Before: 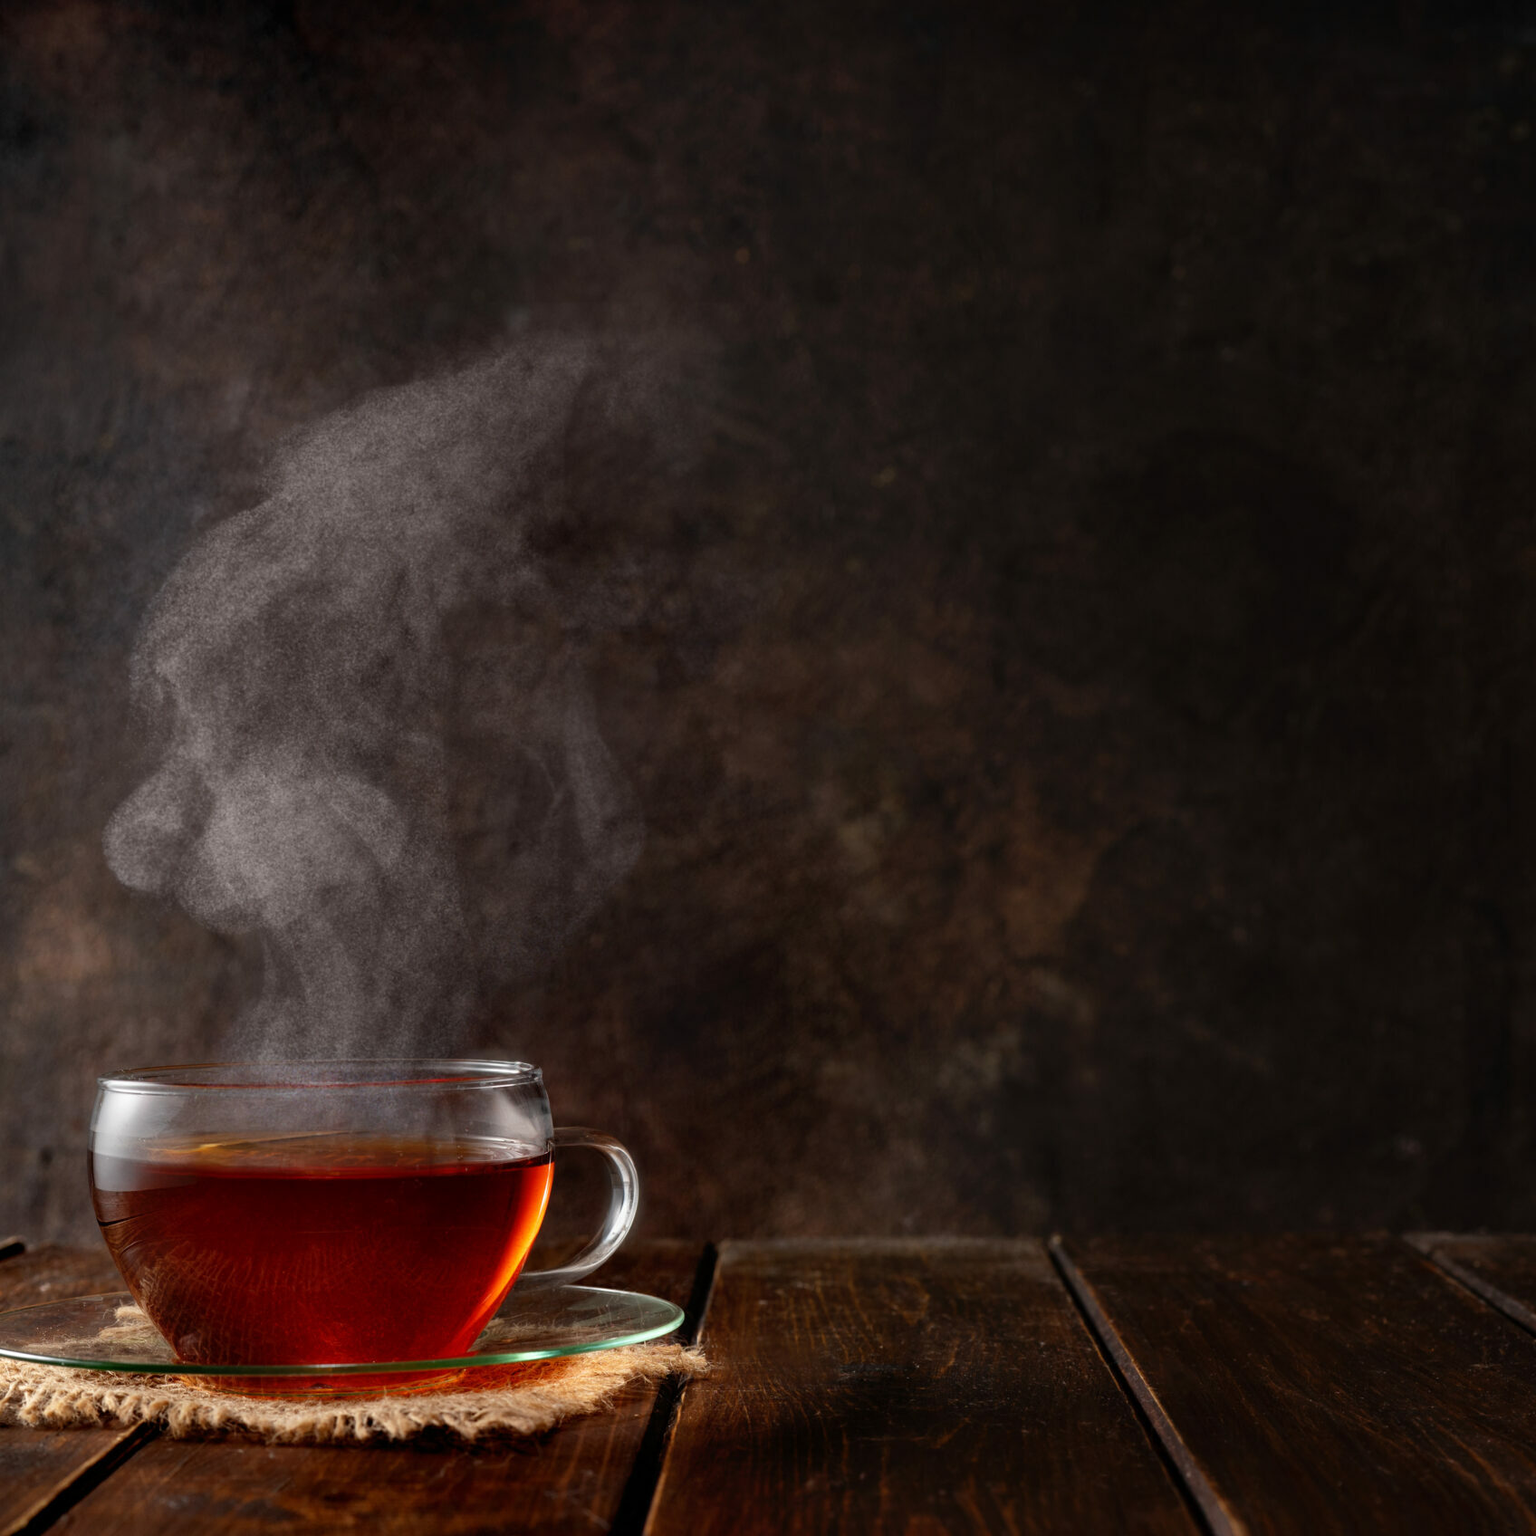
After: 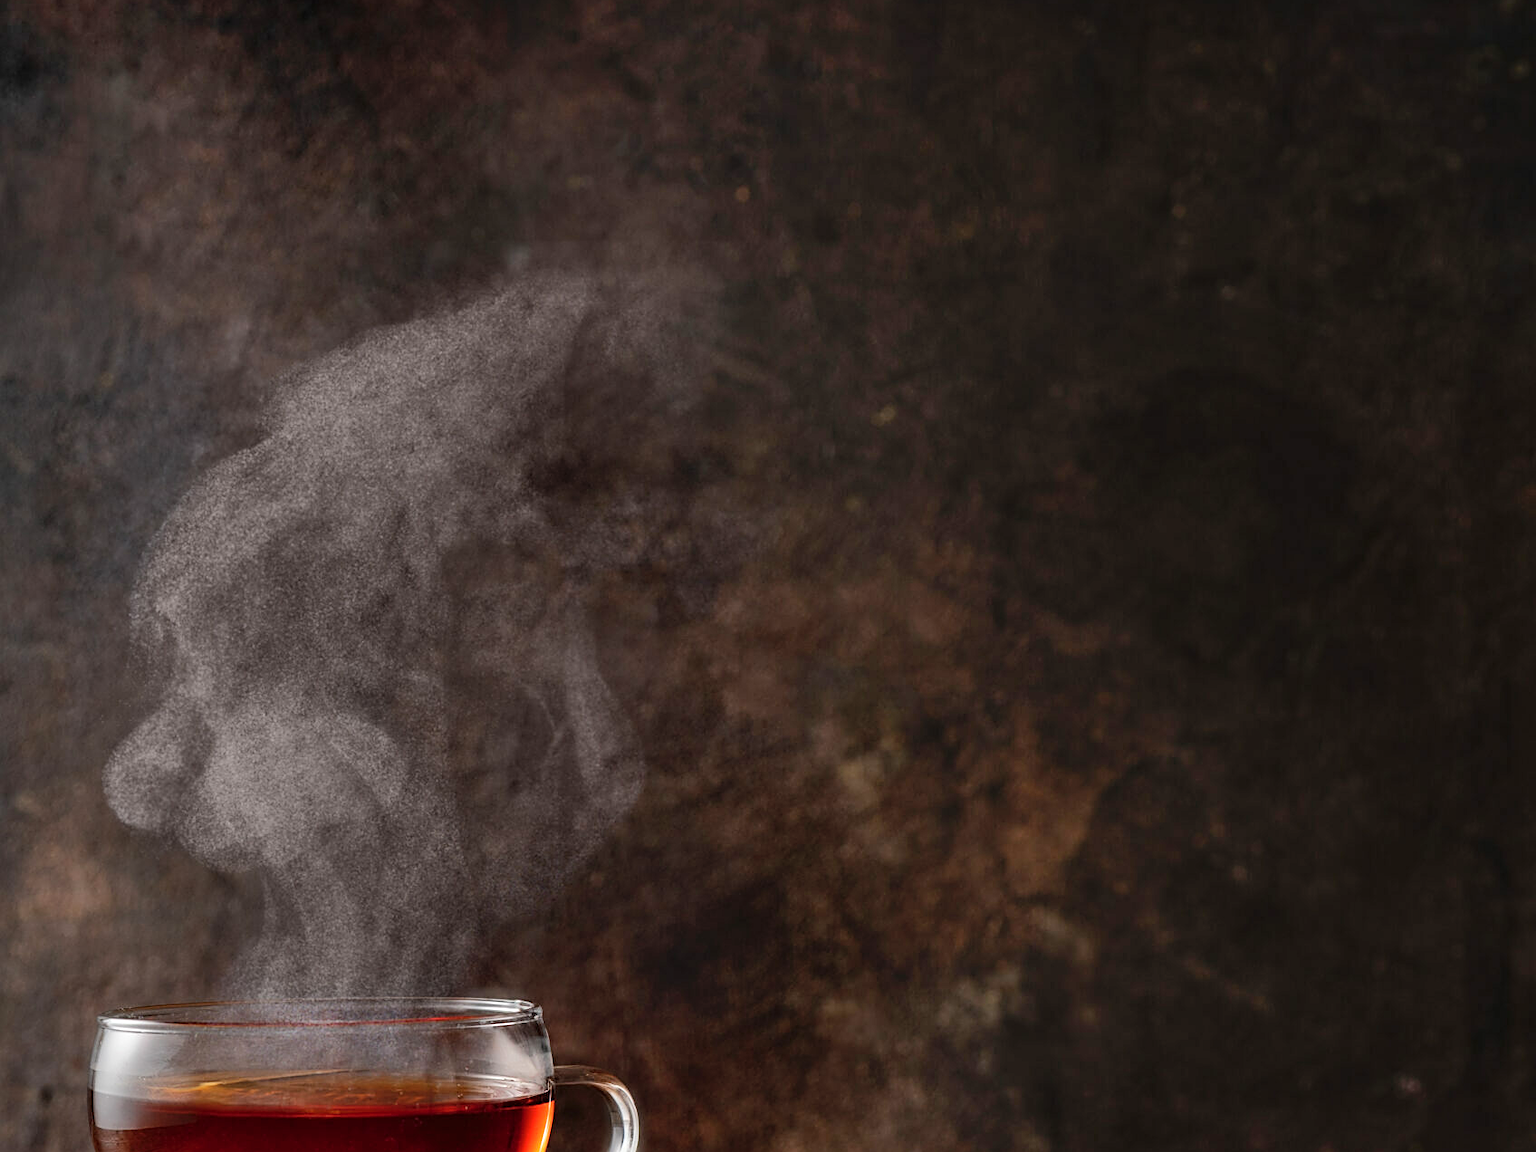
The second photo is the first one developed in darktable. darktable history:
sharpen: on, module defaults
shadows and highlights: radius 101.27, shadows 50.49, highlights -64.9, highlights color adjustment 77.77%, soften with gaussian
crop: top 4.037%, bottom 20.903%
